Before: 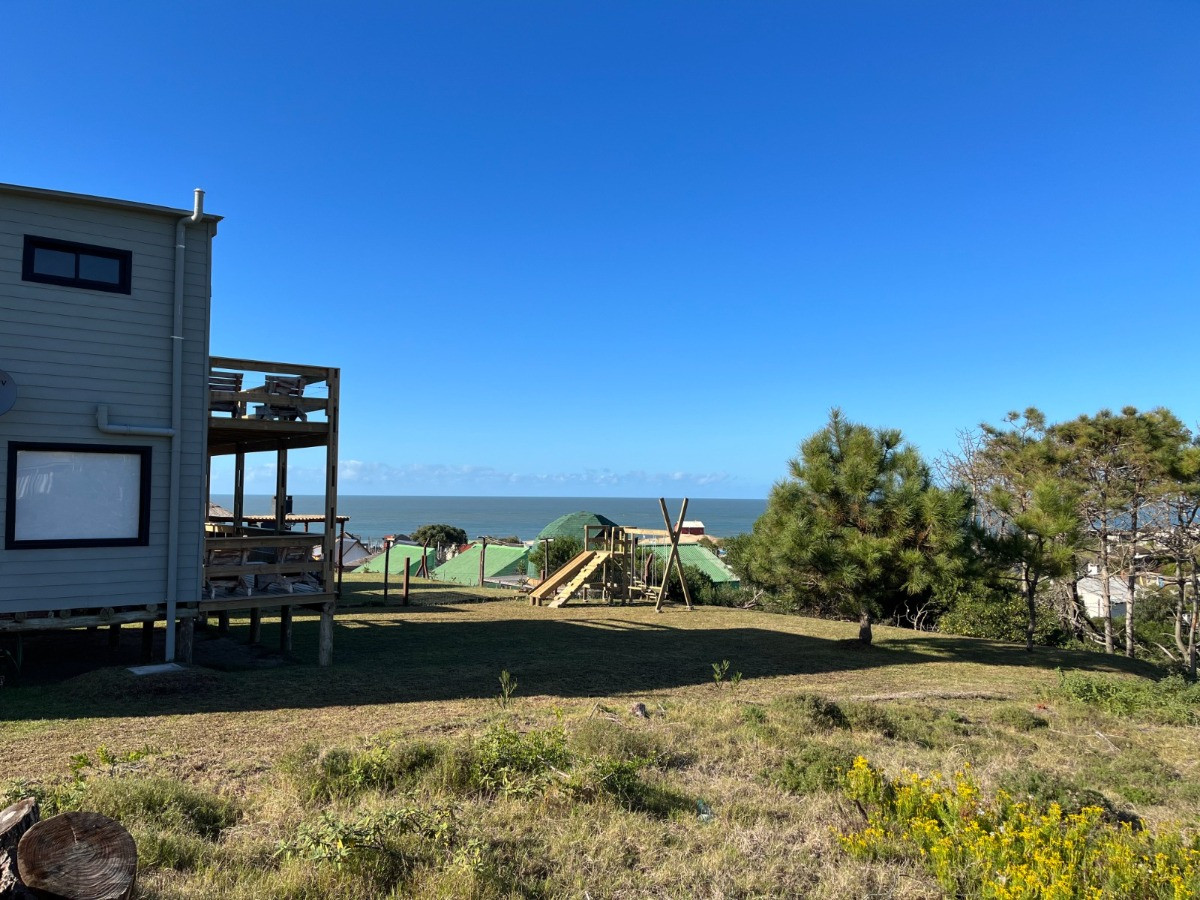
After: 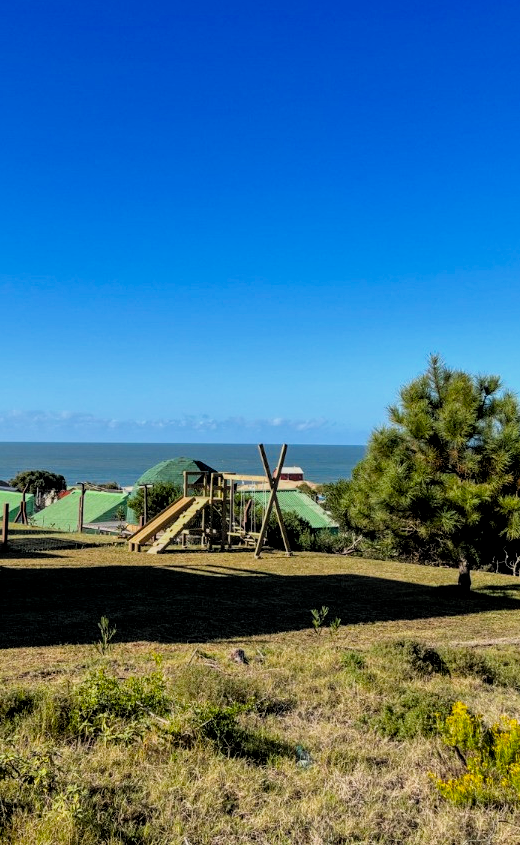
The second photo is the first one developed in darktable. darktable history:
local contrast: on, module defaults
crop: left 33.452%, top 6.025%, right 23.155%
filmic rgb: black relative exposure -7.75 EV, white relative exposure 4.4 EV, threshold 3 EV, target black luminance 0%, hardness 3.76, latitude 50.51%, contrast 1.074, highlights saturation mix 10%, shadows ↔ highlights balance -0.22%, color science v4 (2020), enable highlight reconstruction true
